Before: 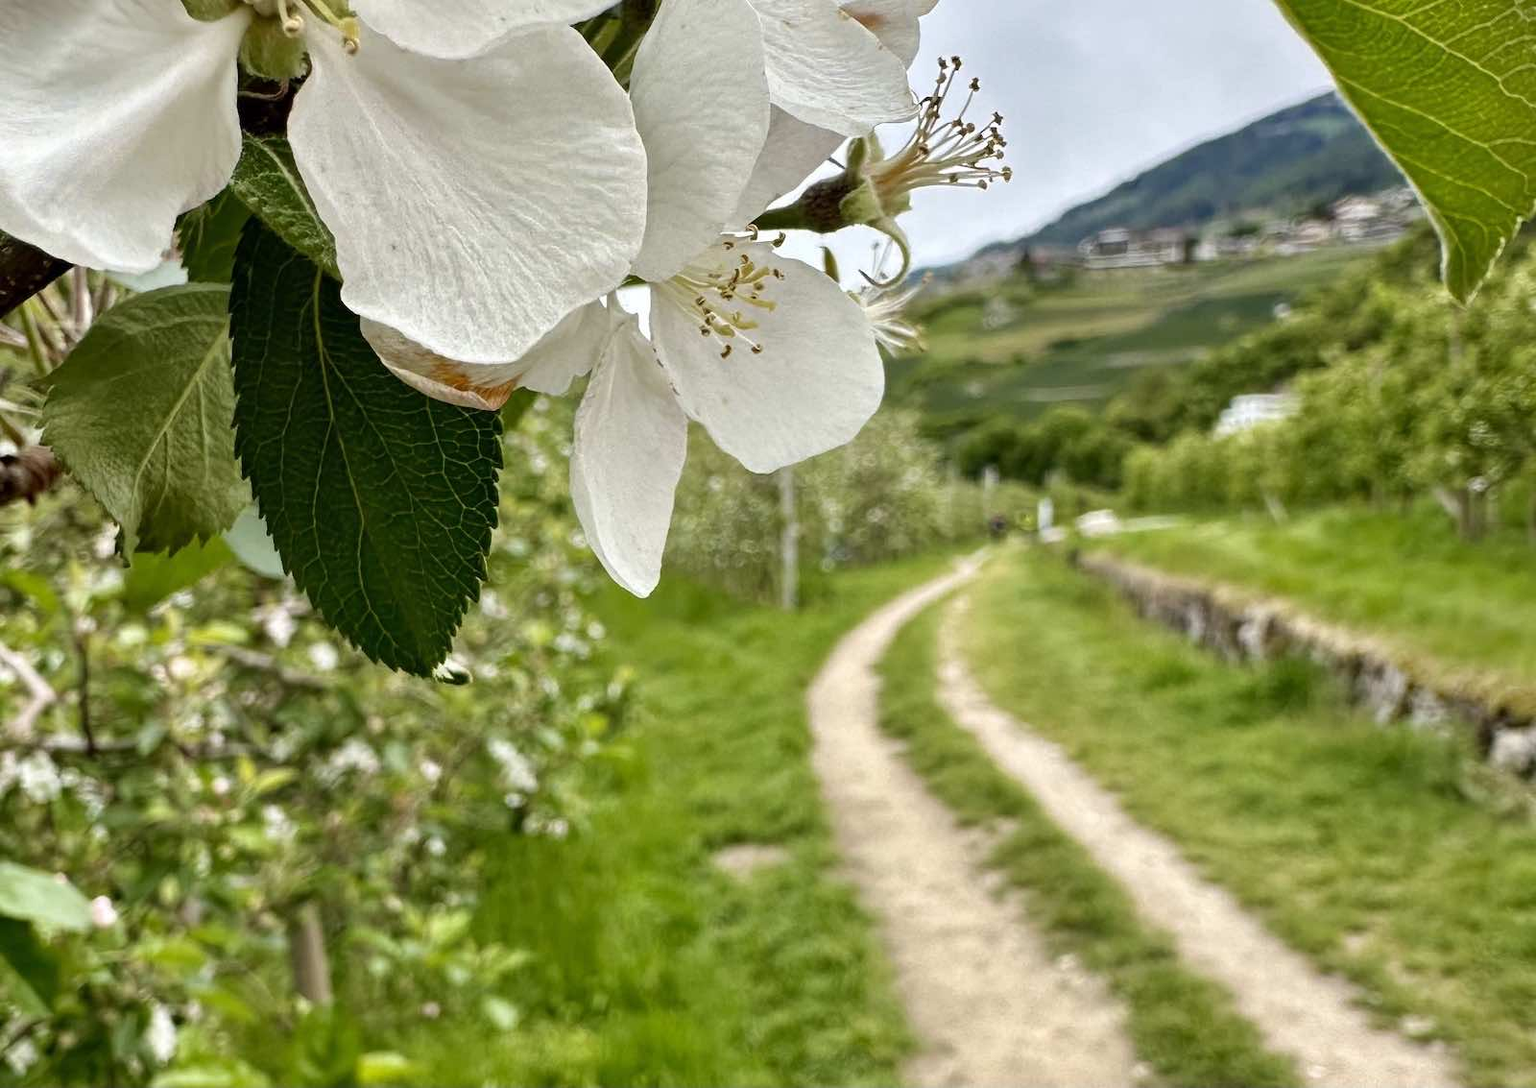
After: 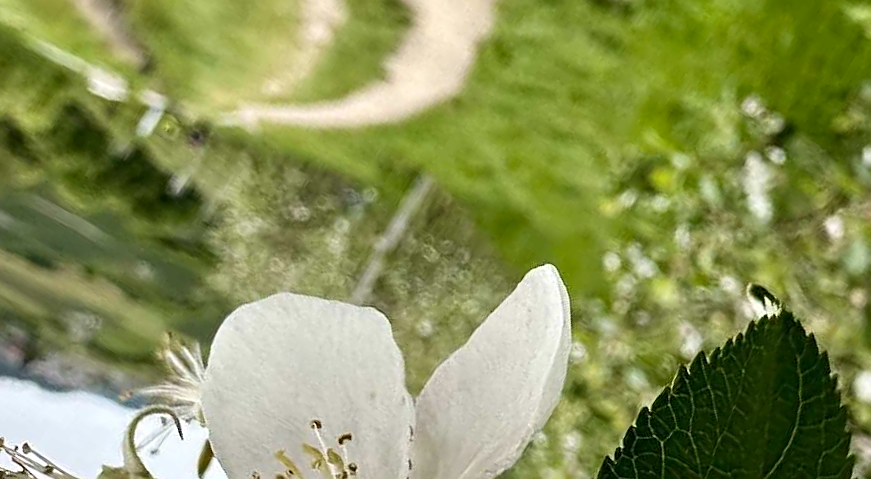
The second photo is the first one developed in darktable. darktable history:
contrast brightness saturation: contrast 0.11, saturation -0.175
crop and rotate: angle 148.63°, left 9.09%, top 15.685%, right 4.394%, bottom 17.102%
sharpen: on, module defaults
